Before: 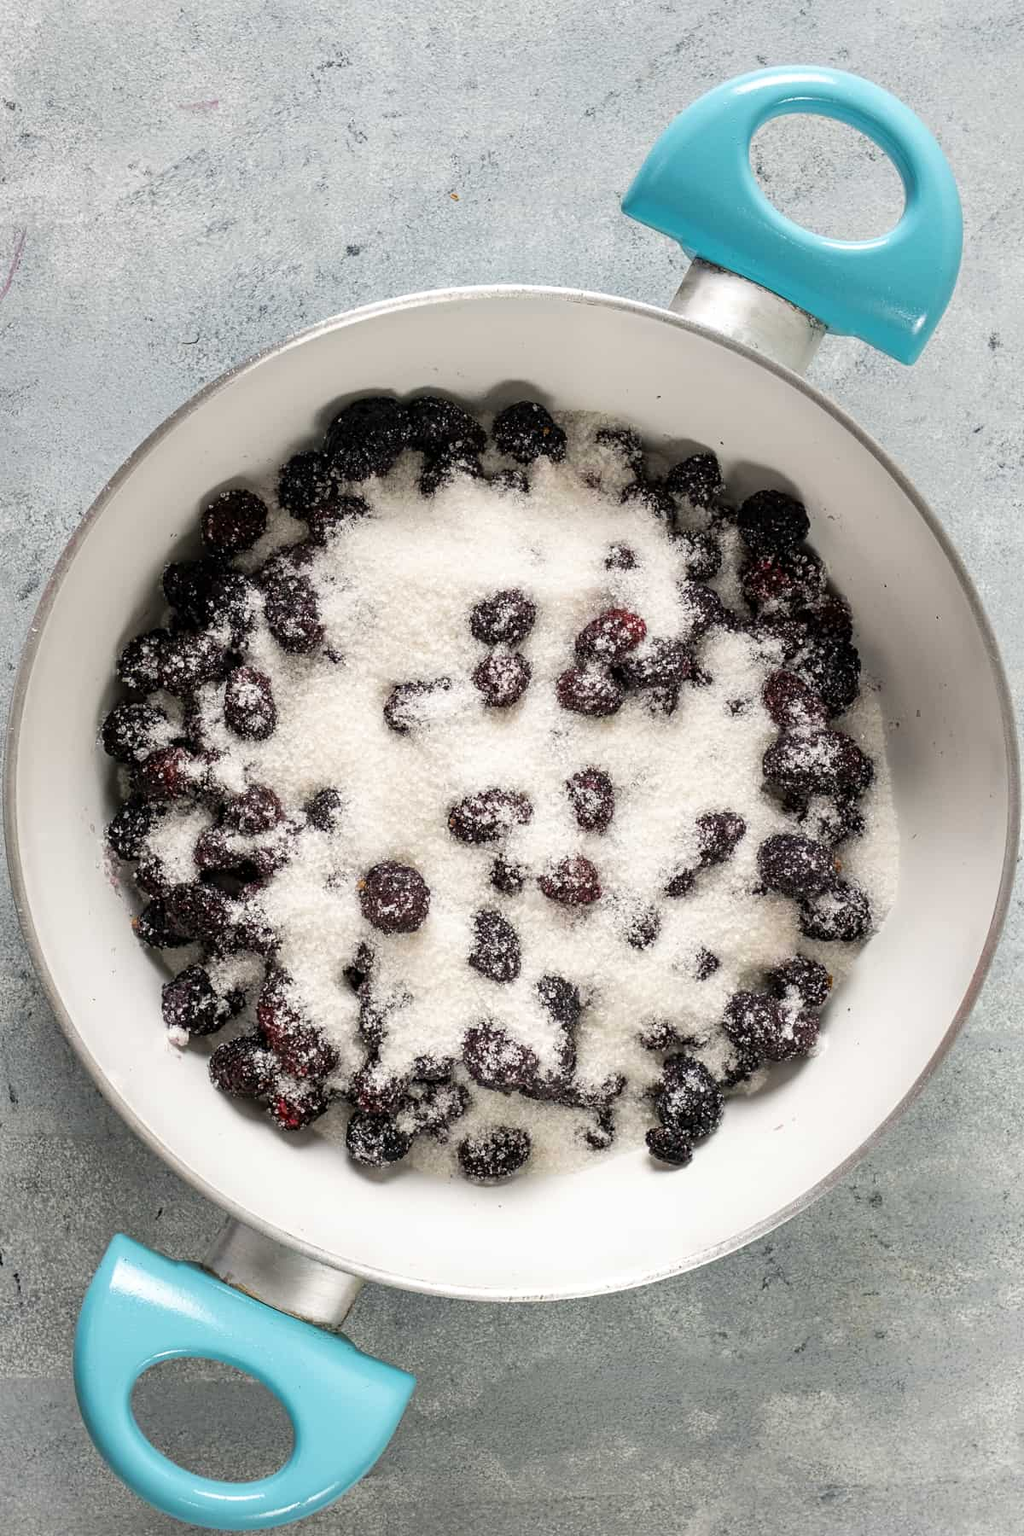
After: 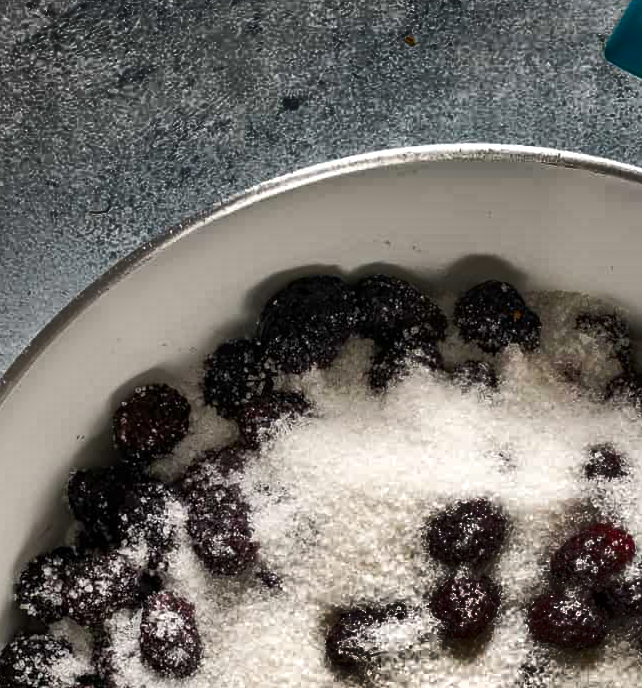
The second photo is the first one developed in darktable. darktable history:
exposure: exposure 0.177 EV, compensate highlight preservation false
shadows and highlights: radius 123.91, shadows 98.79, white point adjustment -2.93, highlights -98.66, soften with gaussian
crop: left 10.297%, top 10.556%, right 36.12%, bottom 51.196%
